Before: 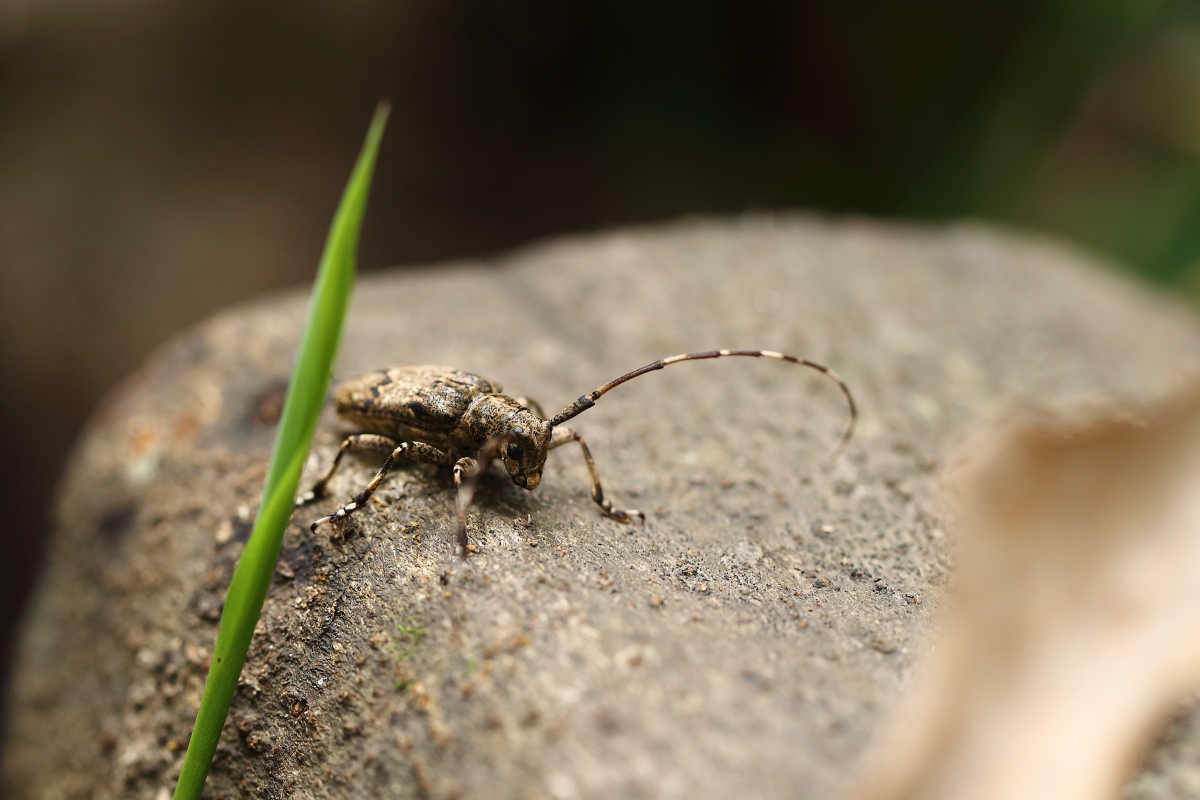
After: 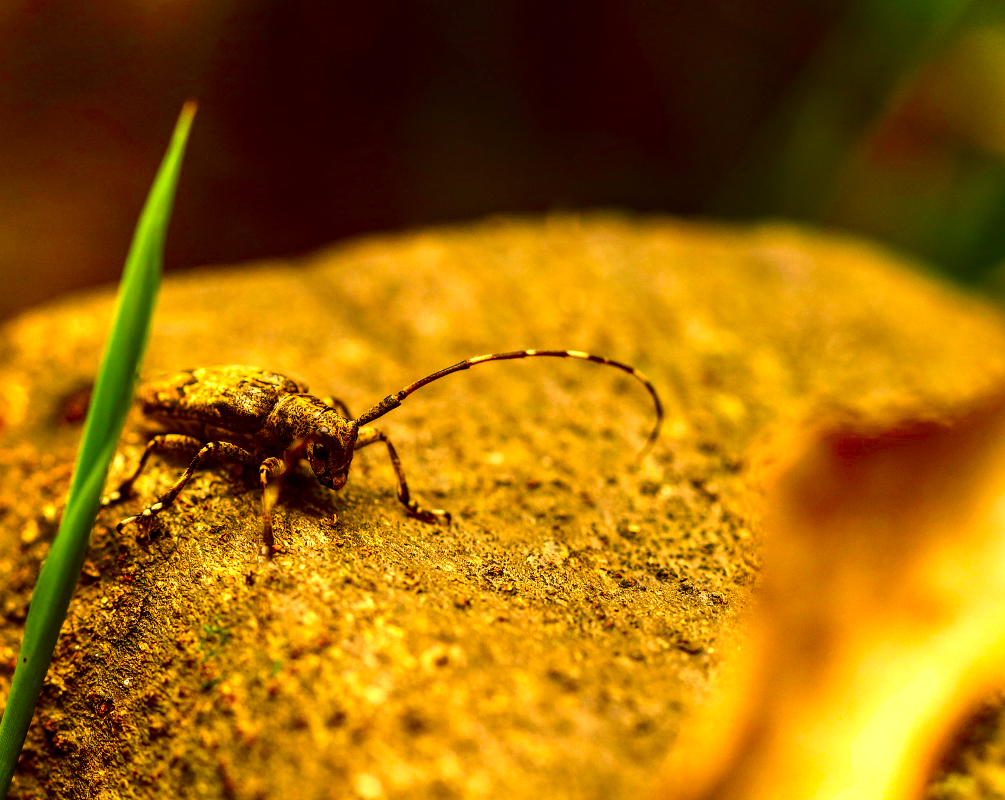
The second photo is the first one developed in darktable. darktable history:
color correction: highlights a* 10.83, highlights b* 30.14, shadows a* 2.75, shadows b* 17.41, saturation 1.74
local contrast: detail 161%
crop: left 16.167%
color balance rgb: perceptual saturation grading › global saturation 29.549%, perceptual brilliance grading › global brilliance 14.25%, perceptual brilliance grading › shadows -35.789%, global vibrance 16.193%, saturation formula JzAzBz (2021)
shadows and highlights: soften with gaussian
